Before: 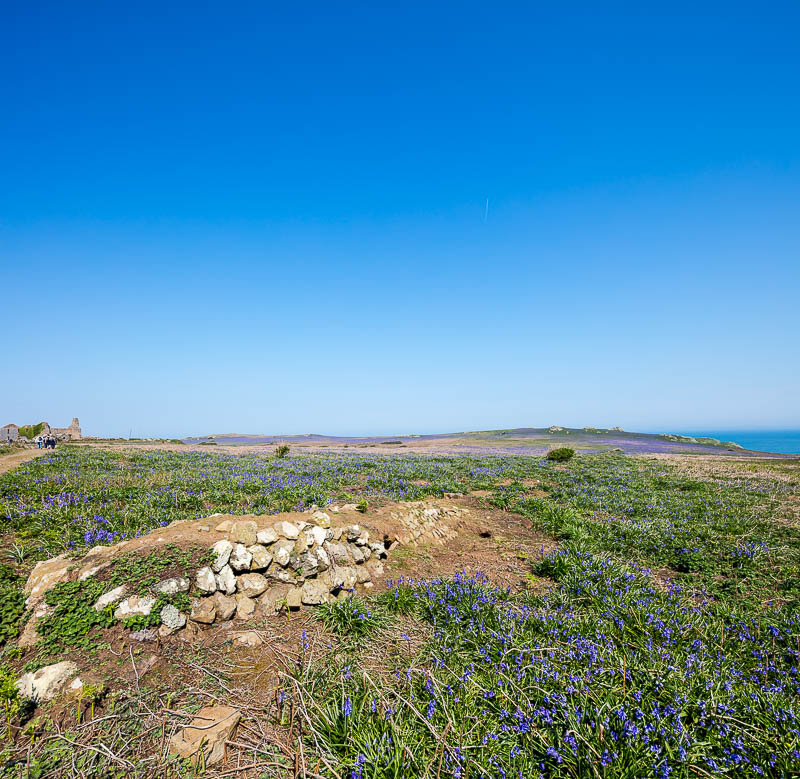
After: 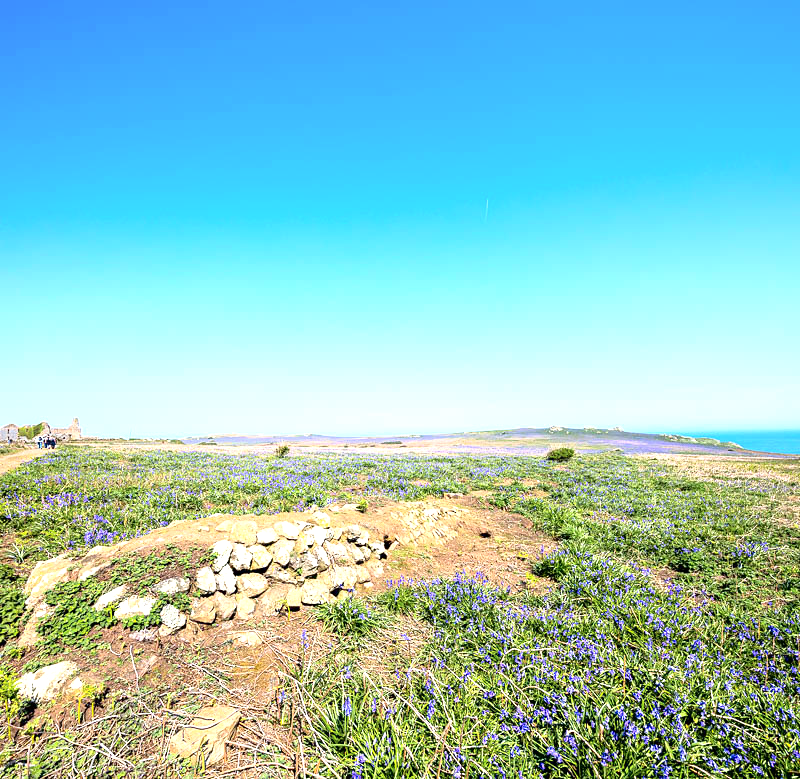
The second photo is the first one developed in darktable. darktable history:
exposure: black level correction 0.001, exposure 1.043 EV, compensate highlight preservation false
tone curve: curves: ch0 [(0, 0) (0.003, 0.01) (0.011, 0.01) (0.025, 0.011) (0.044, 0.019) (0.069, 0.032) (0.1, 0.054) (0.136, 0.088) (0.177, 0.138) (0.224, 0.214) (0.277, 0.297) (0.335, 0.391) (0.399, 0.469) (0.468, 0.551) (0.543, 0.622) (0.623, 0.699) (0.709, 0.775) (0.801, 0.85) (0.898, 0.929) (1, 1)], color space Lab, independent channels, preserve colors none
